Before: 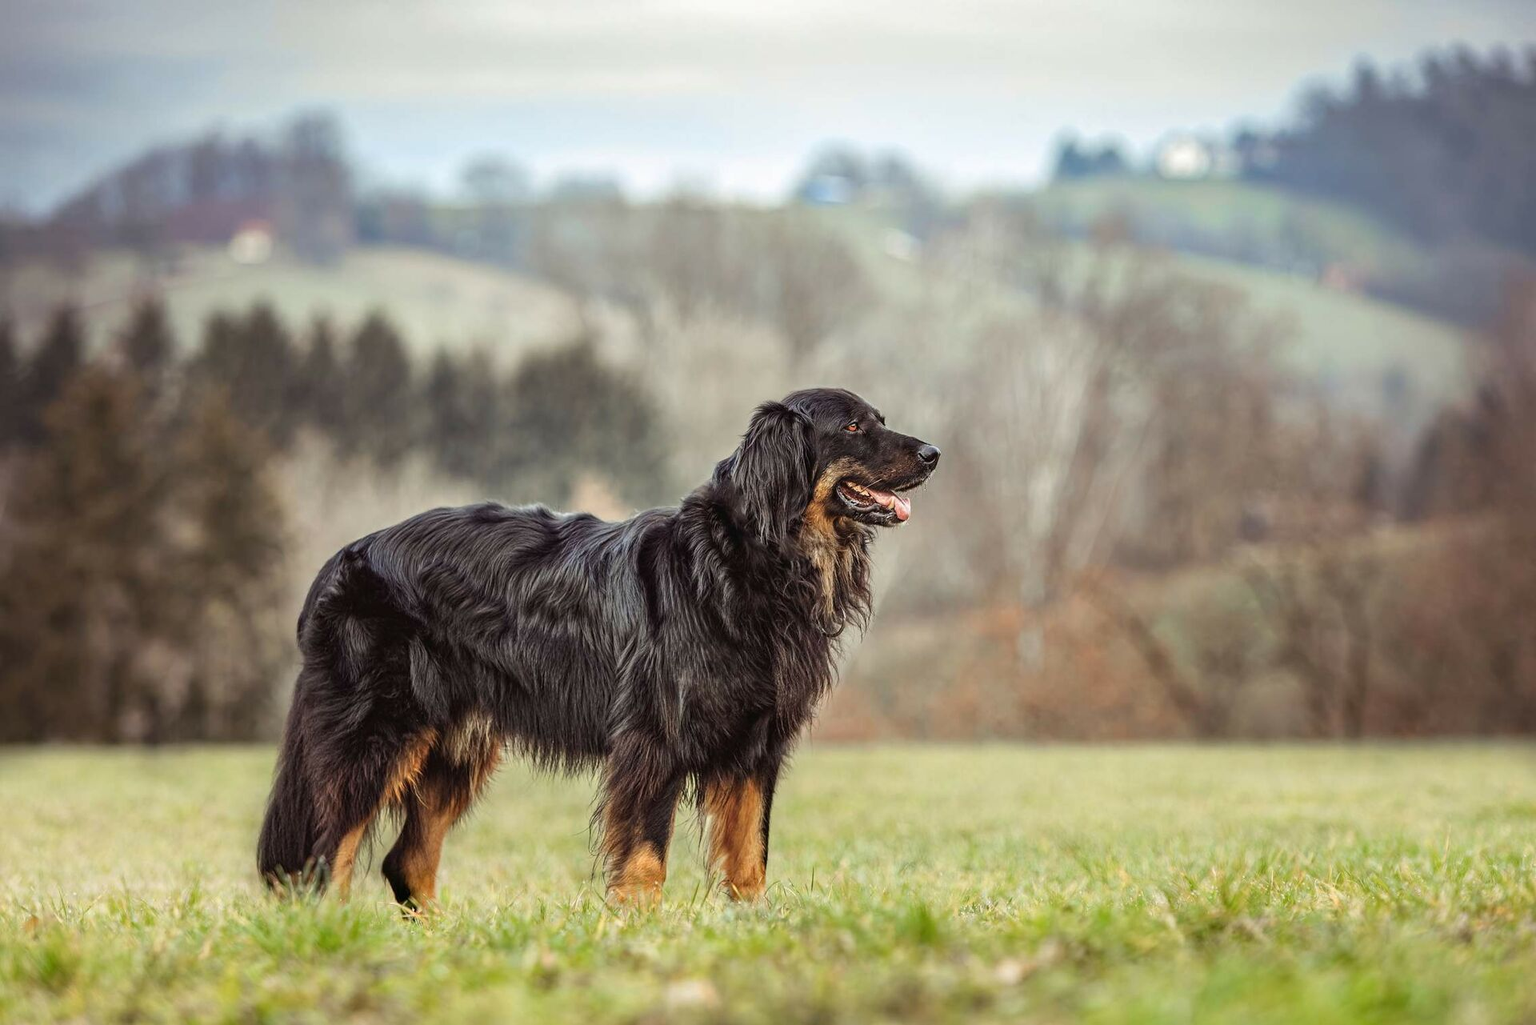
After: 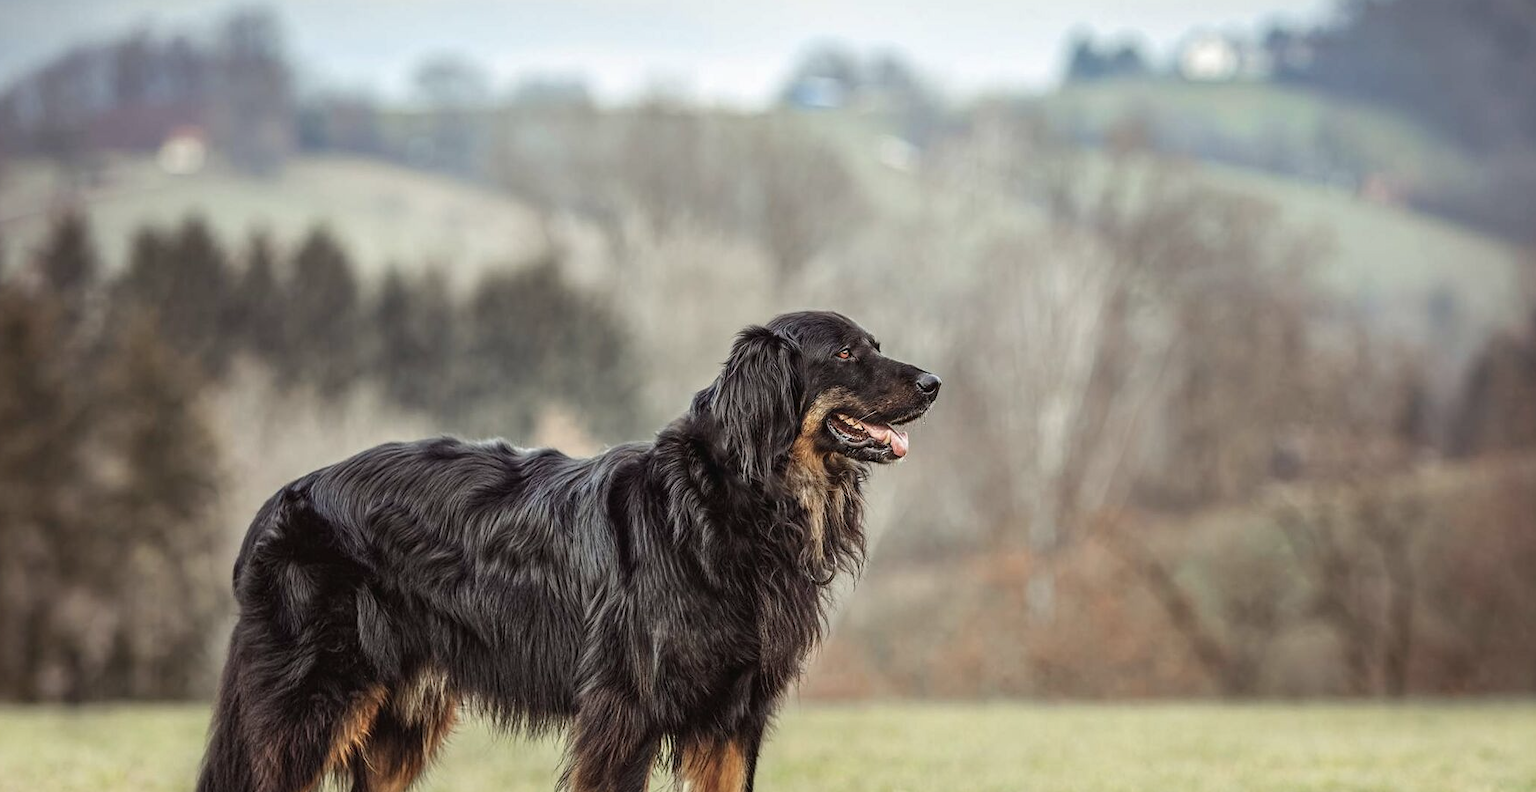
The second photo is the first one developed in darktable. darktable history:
color correction: saturation 0.8
crop: left 5.596%, top 10.314%, right 3.534%, bottom 19.395%
